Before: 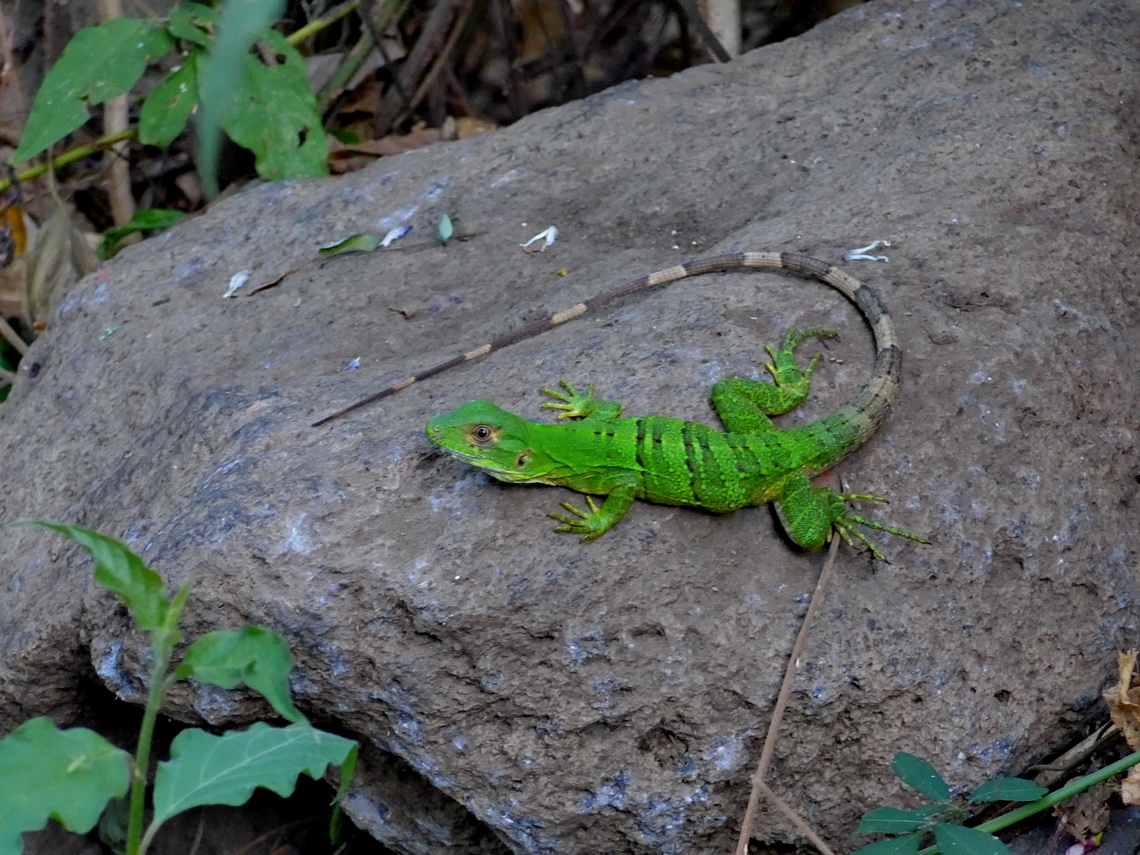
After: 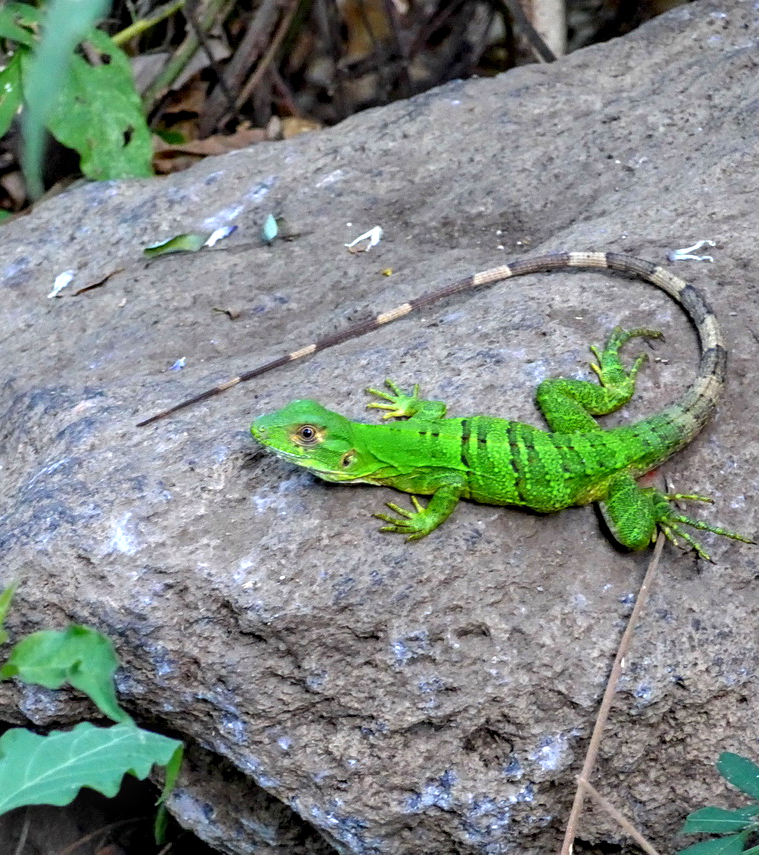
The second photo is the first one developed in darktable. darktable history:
tone equalizer: on, module defaults
exposure: black level correction 0, exposure 0.953 EV, compensate exposure bias true, compensate highlight preservation false
local contrast: on, module defaults
crop: left 15.419%, right 17.914%
